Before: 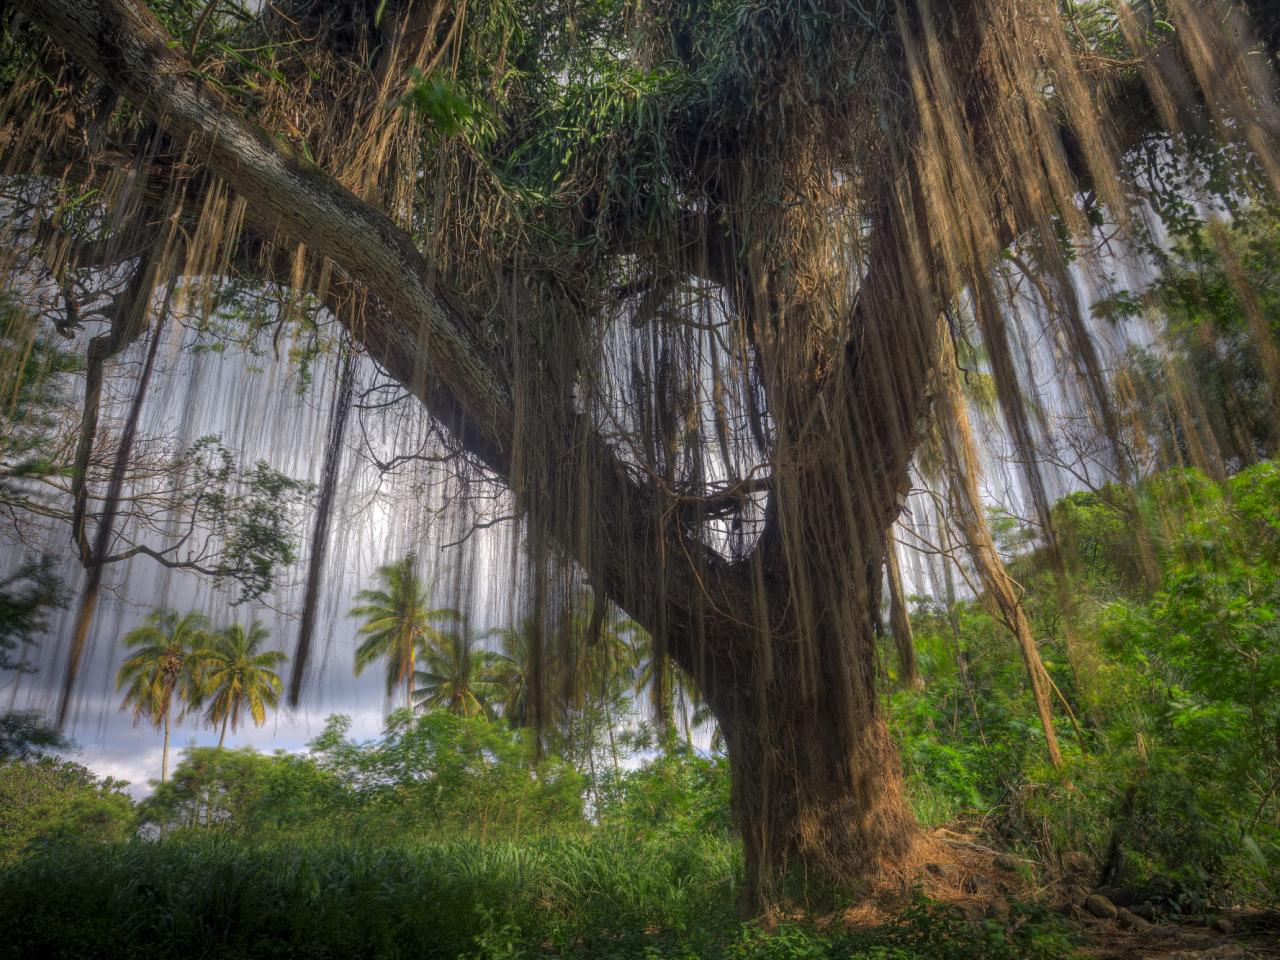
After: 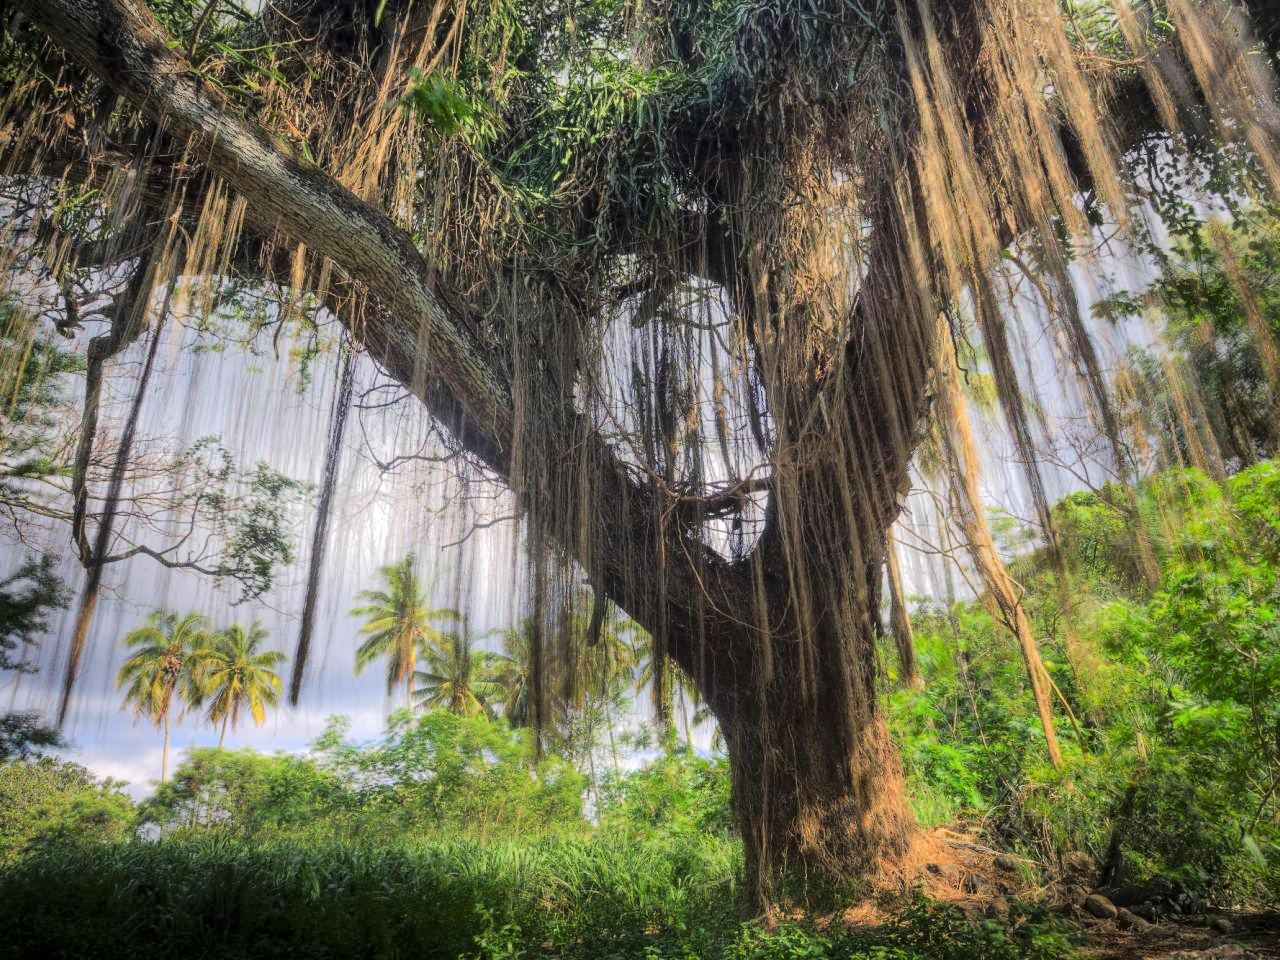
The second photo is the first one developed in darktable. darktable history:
tone equalizer: -7 EV 0.162 EV, -6 EV 0.577 EV, -5 EV 1.17 EV, -4 EV 1.31 EV, -3 EV 1.13 EV, -2 EV 0.6 EV, -1 EV 0.162 EV, edges refinement/feathering 500, mask exposure compensation -1.57 EV, preserve details no
